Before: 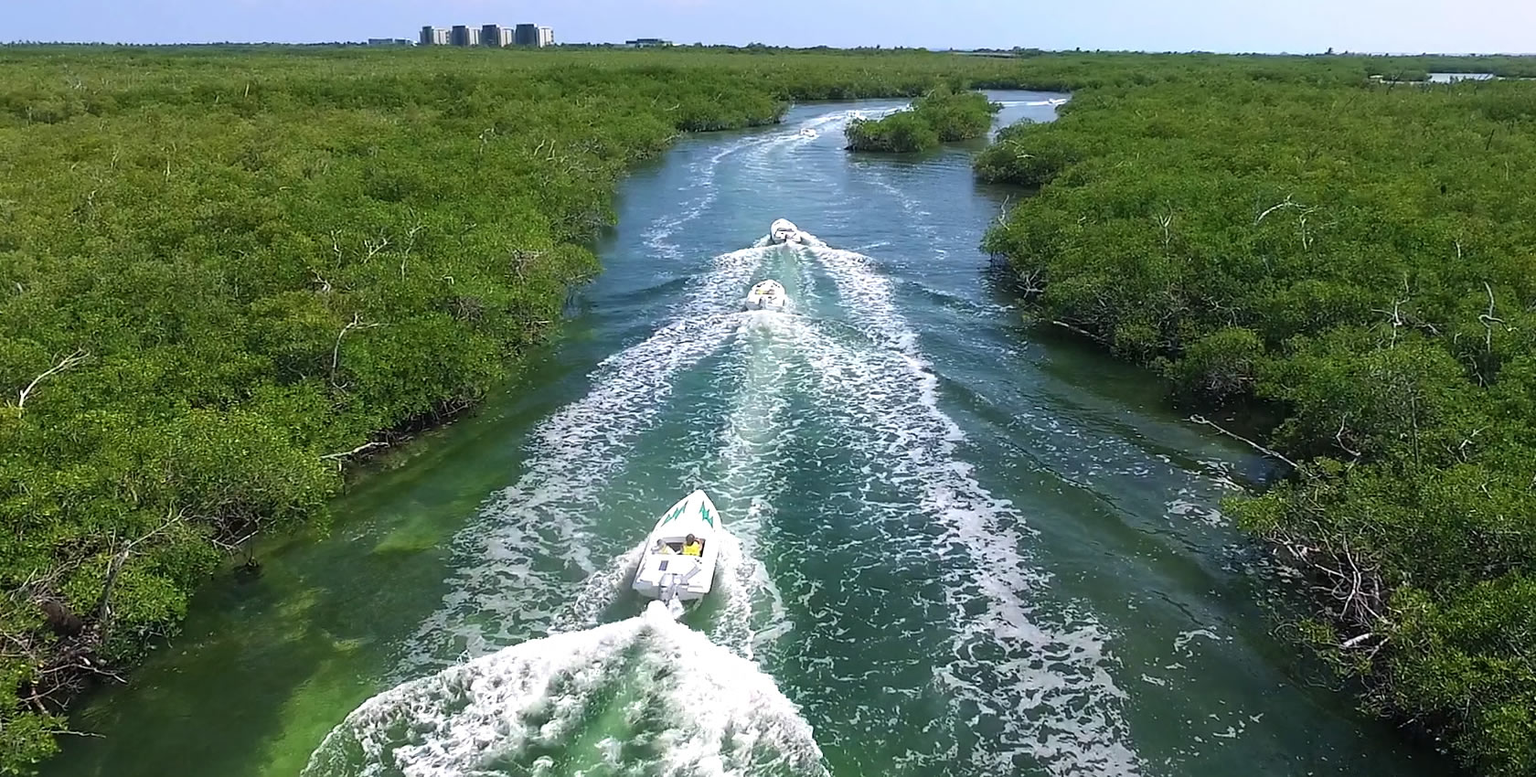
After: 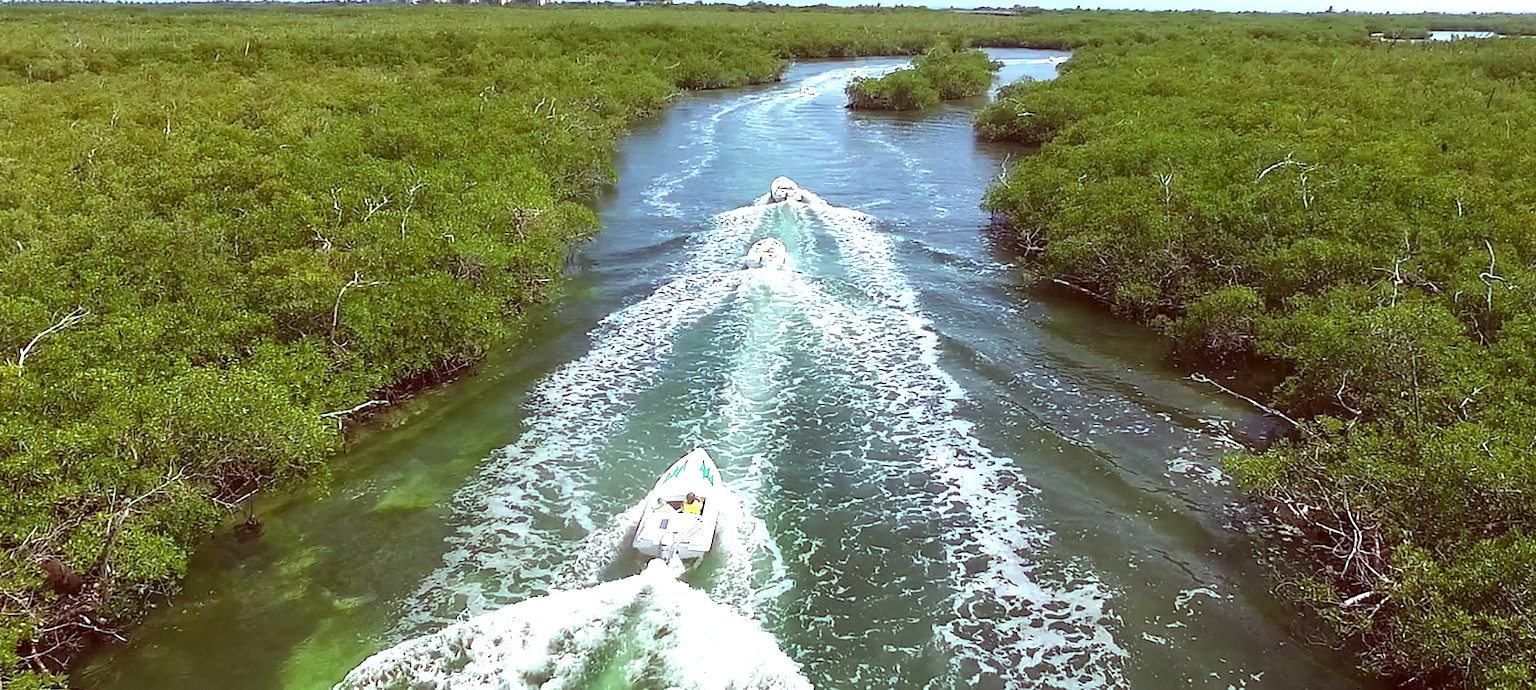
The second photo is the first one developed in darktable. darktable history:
exposure: exposure 0.667 EV, compensate highlight preservation false
crop and rotate: top 5.49%, bottom 5.612%
color correction: highlights a* -7.26, highlights b* -0.157, shadows a* 20.09, shadows b* 11.51
